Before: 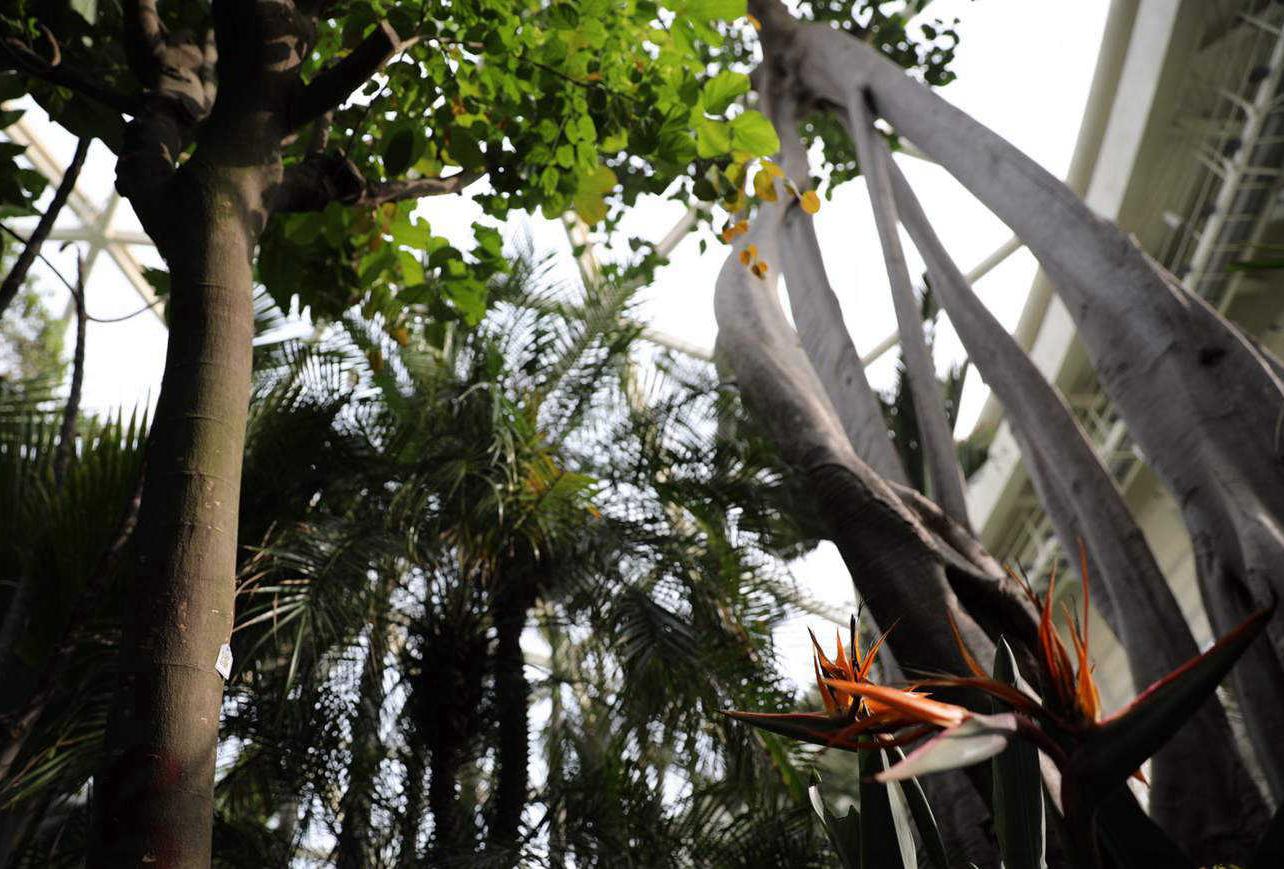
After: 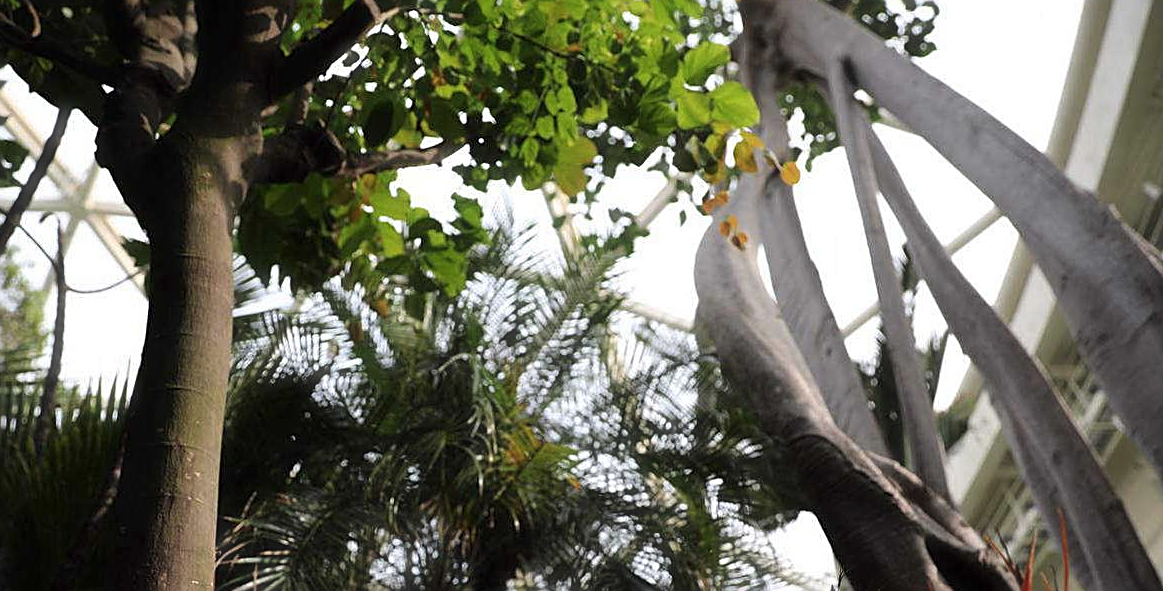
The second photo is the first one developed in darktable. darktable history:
crop: left 1.625%, top 3.374%, right 7.728%, bottom 28.504%
sharpen: amount 0.595
haze removal: strength -0.103, compatibility mode true, adaptive false
